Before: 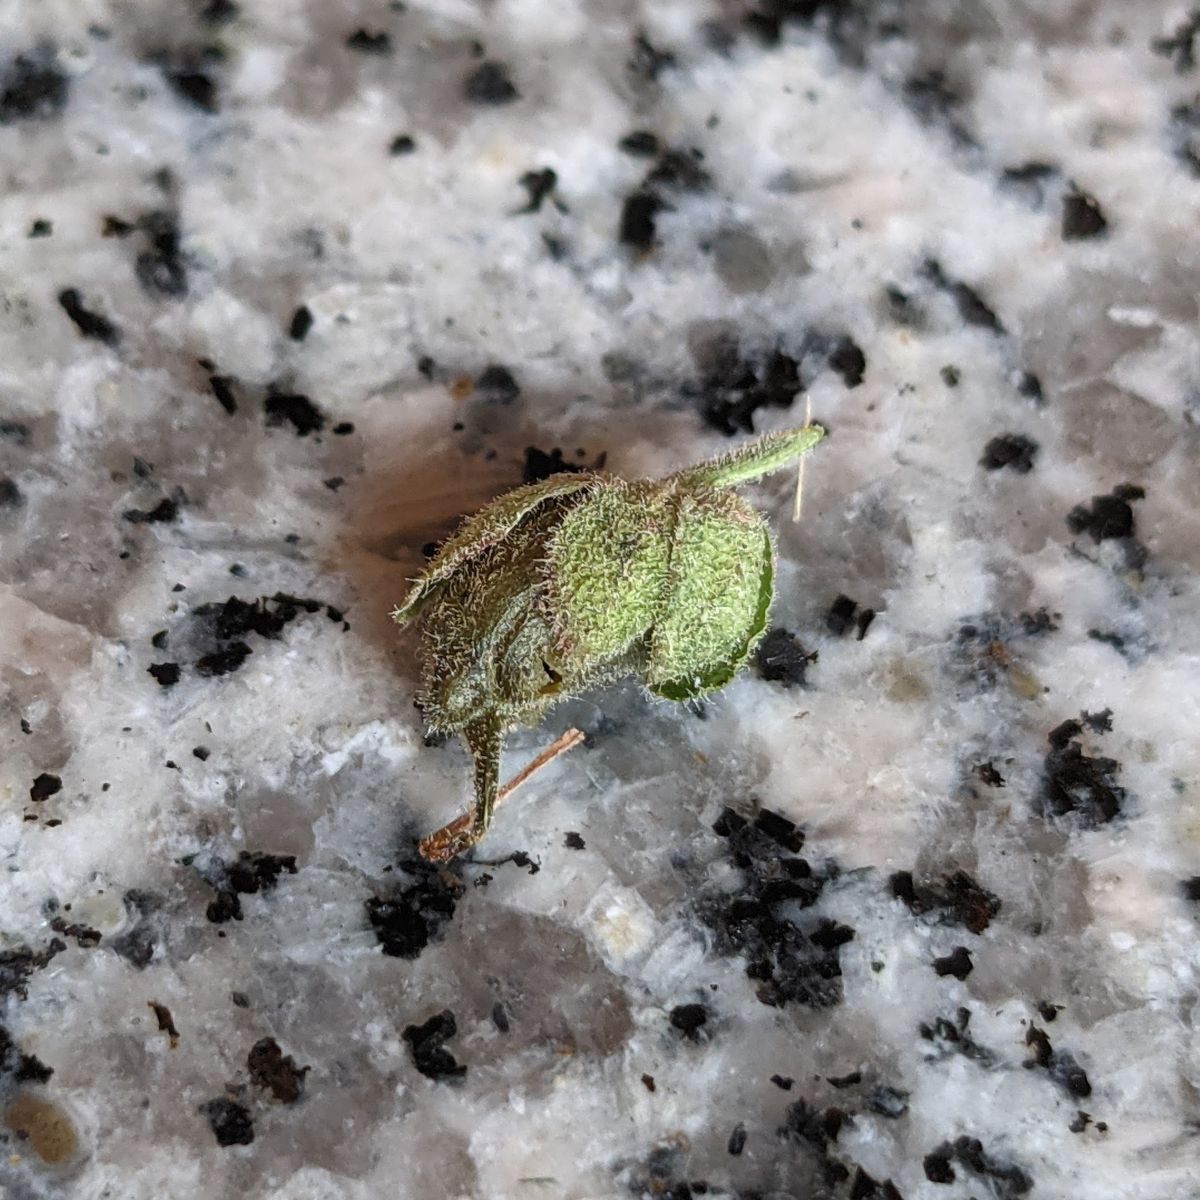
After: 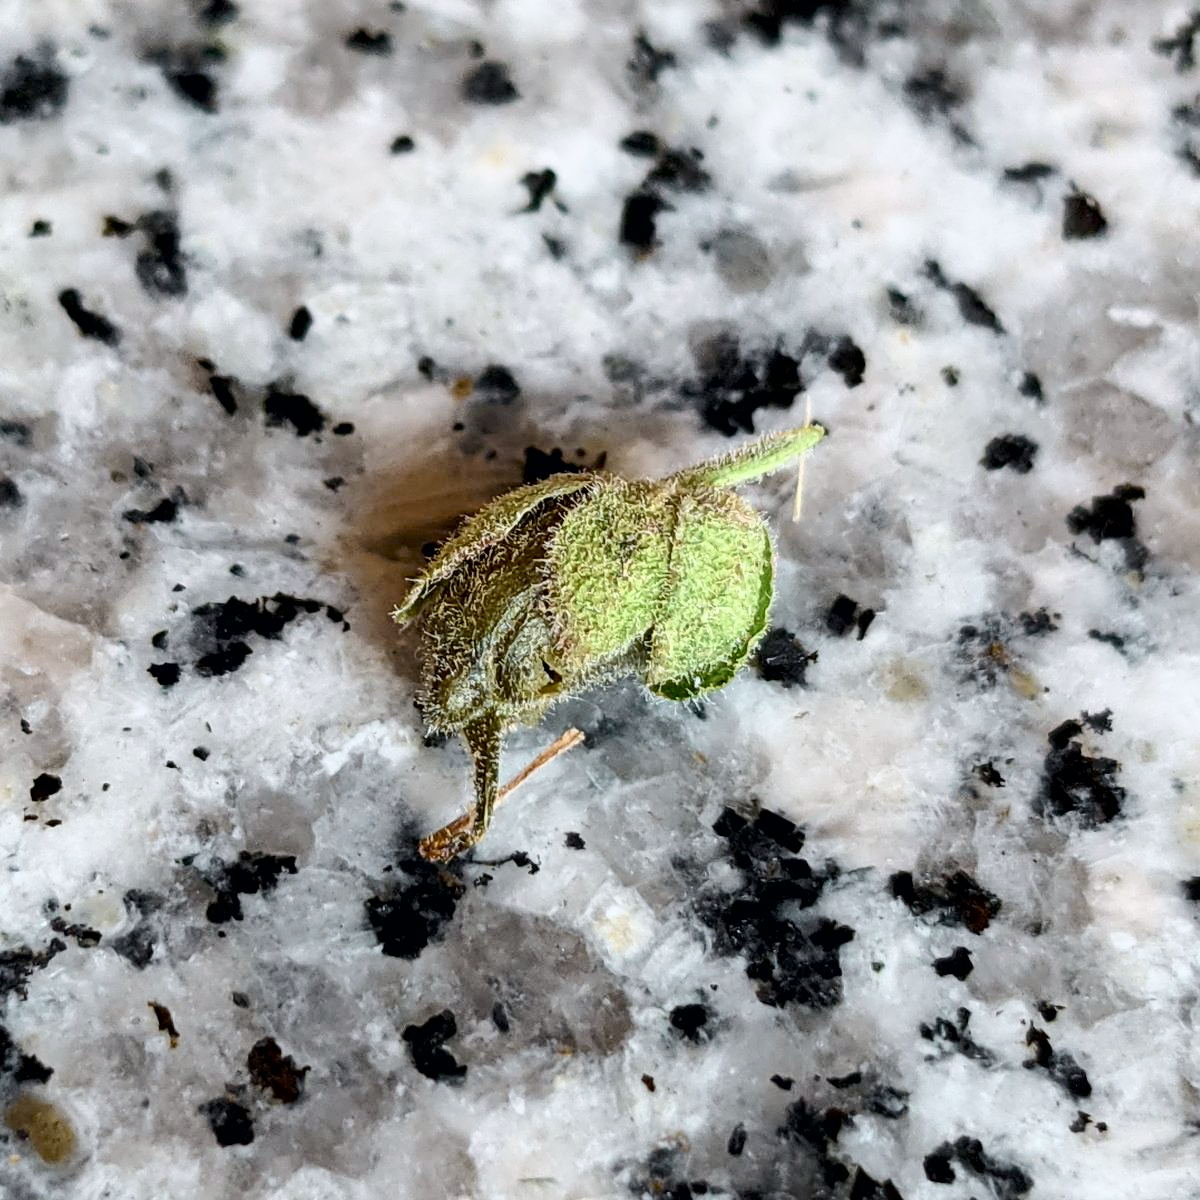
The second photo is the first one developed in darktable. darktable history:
shadows and highlights: shadows 0, highlights 40
tone curve: curves: ch0 [(0, 0) (0.035, 0.017) (0.131, 0.108) (0.279, 0.279) (0.476, 0.554) (0.617, 0.693) (0.704, 0.77) (0.801, 0.854) (0.895, 0.927) (1, 0.976)]; ch1 [(0, 0) (0.318, 0.278) (0.444, 0.427) (0.493, 0.488) (0.508, 0.502) (0.534, 0.526) (0.562, 0.555) (0.645, 0.648) (0.746, 0.764) (1, 1)]; ch2 [(0, 0) (0.316, 0.292) (0.381, 0.37) (0.423, 0.448) (0.476, 0.482) (0.502, 0.495) (0.522, 0.518) (0.533, 0.532) (0.593, 0.622) (0.634, 0.663) (0.7, 0.7) (0.861, 0.808) (1, 0.951)], color space Lab, independent channels, preserve colors none
exposure: black level correction 0.007, exposure 0.093 EV, compensate highlight preservation false
